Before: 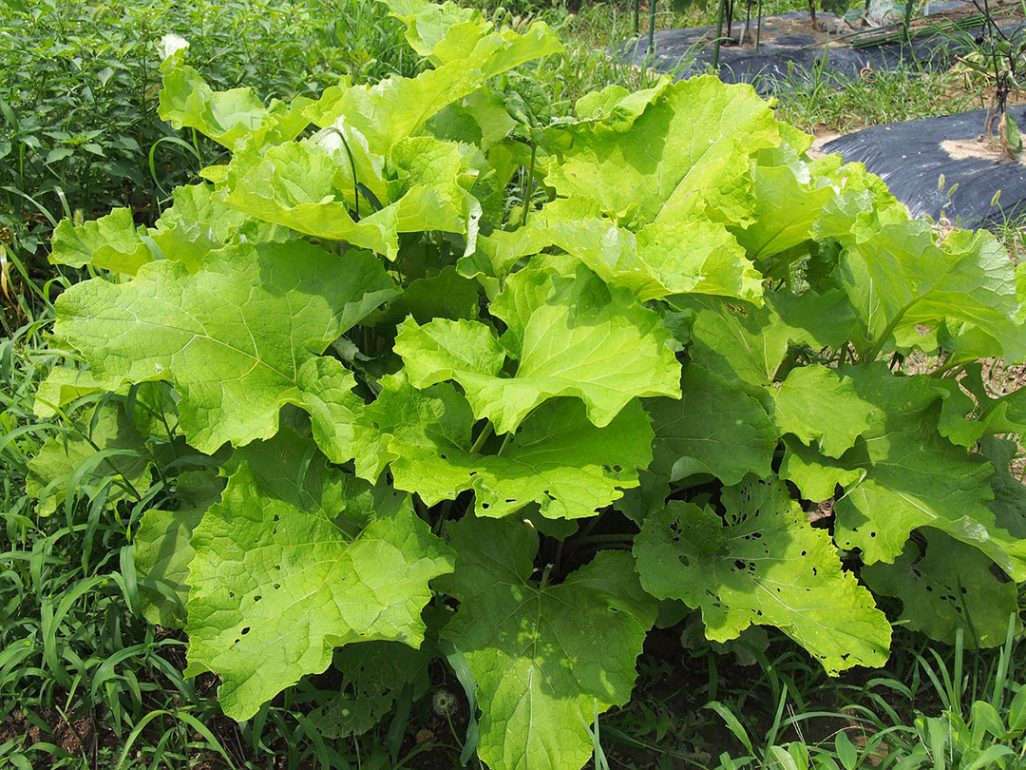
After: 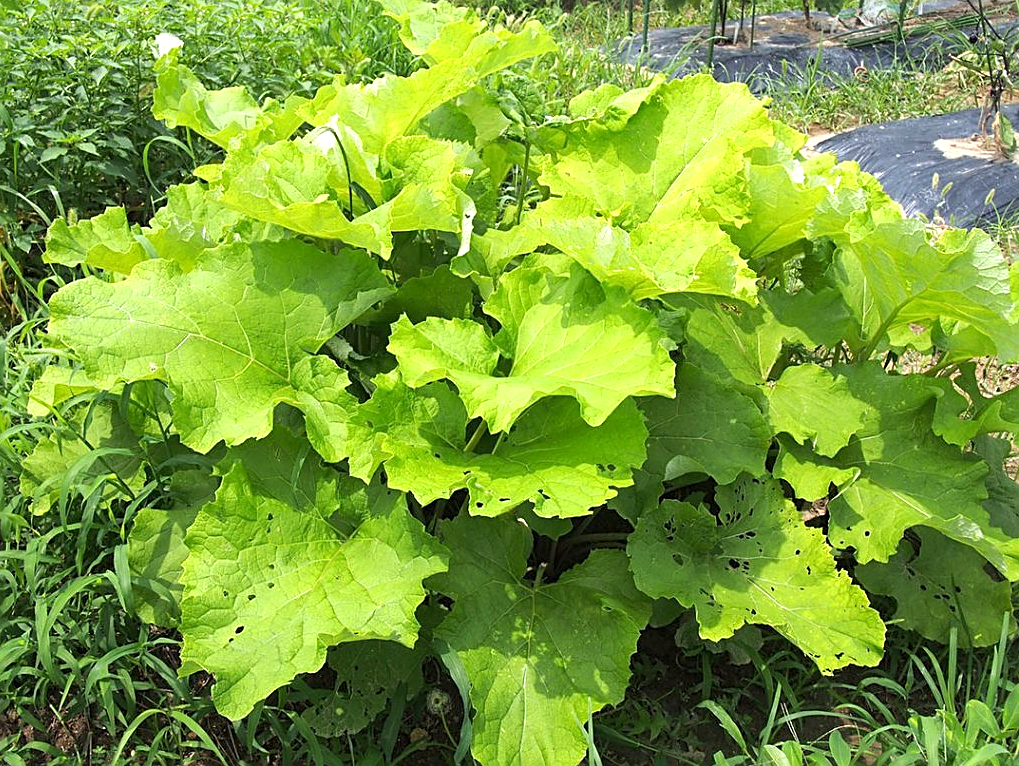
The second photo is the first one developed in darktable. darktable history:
crop and rotate: left 0.614%, top 0.179%, bottom 0.309%
exposure: black level correction 0.001, exposure 0.5 EV, compensate exposure bias true, compensate highlight preservation false
sharpen: on, module defaults
